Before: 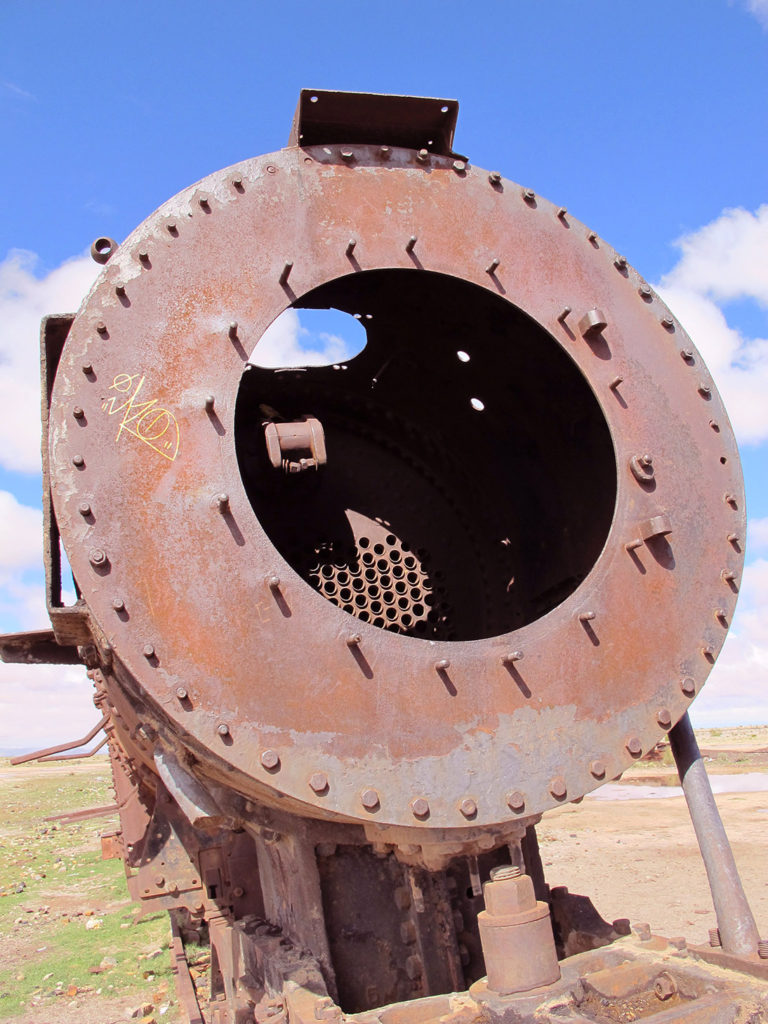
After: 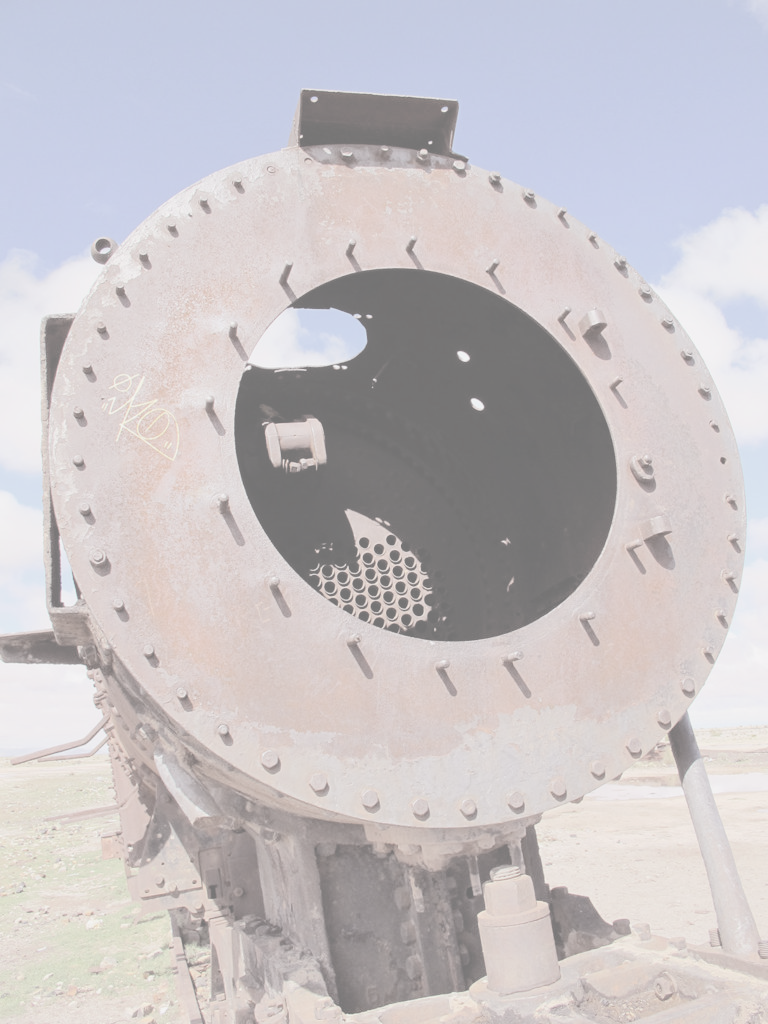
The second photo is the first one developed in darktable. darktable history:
exposure: compensate highlight preservation false
contrast brightness saturation: contrast -0.32, brightness 0.75, saturation -0.78
tone equalizer: -8 EV -0.417 EV, -7 EV -0.389 EV, -6 EV -0.333 EV, -5 EV -0.222 EV, -3 EV 0.222 EV, -2 EV 0.333 EV, -1 EV 0.389 EV, +0 EV 0.417 EV, edges refinement/feathering 500, mask exposure compensation -1.57 EV, preserve details no
